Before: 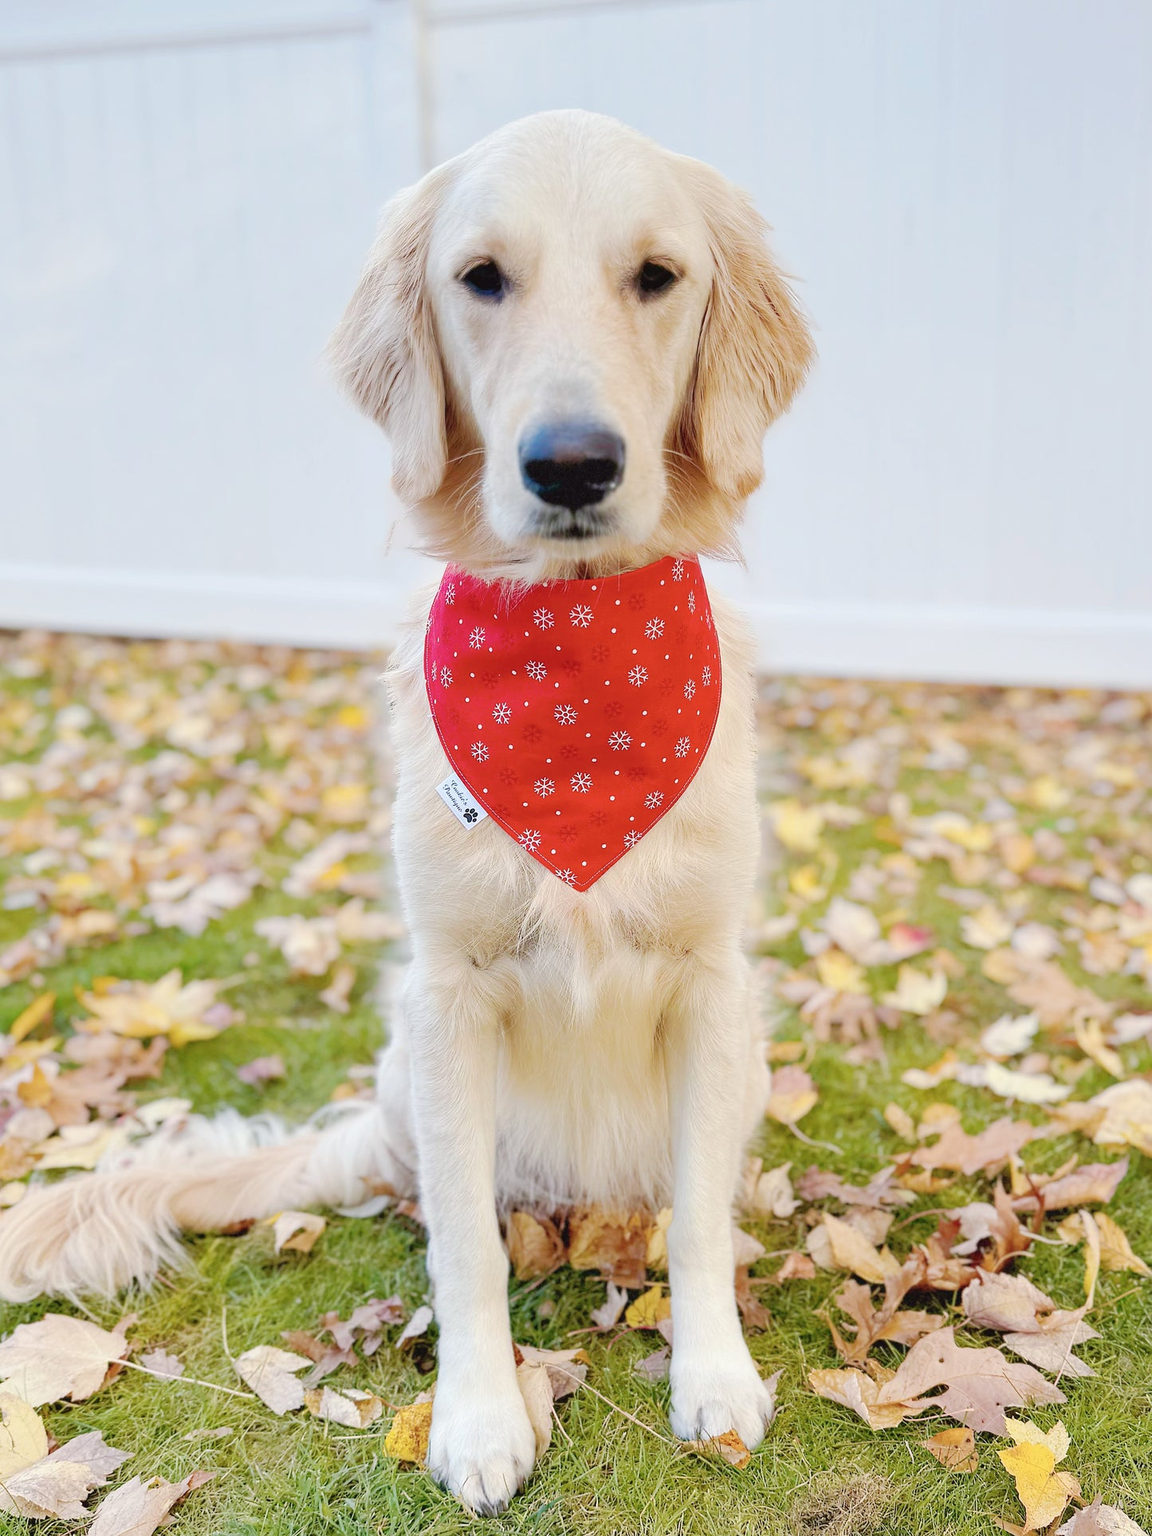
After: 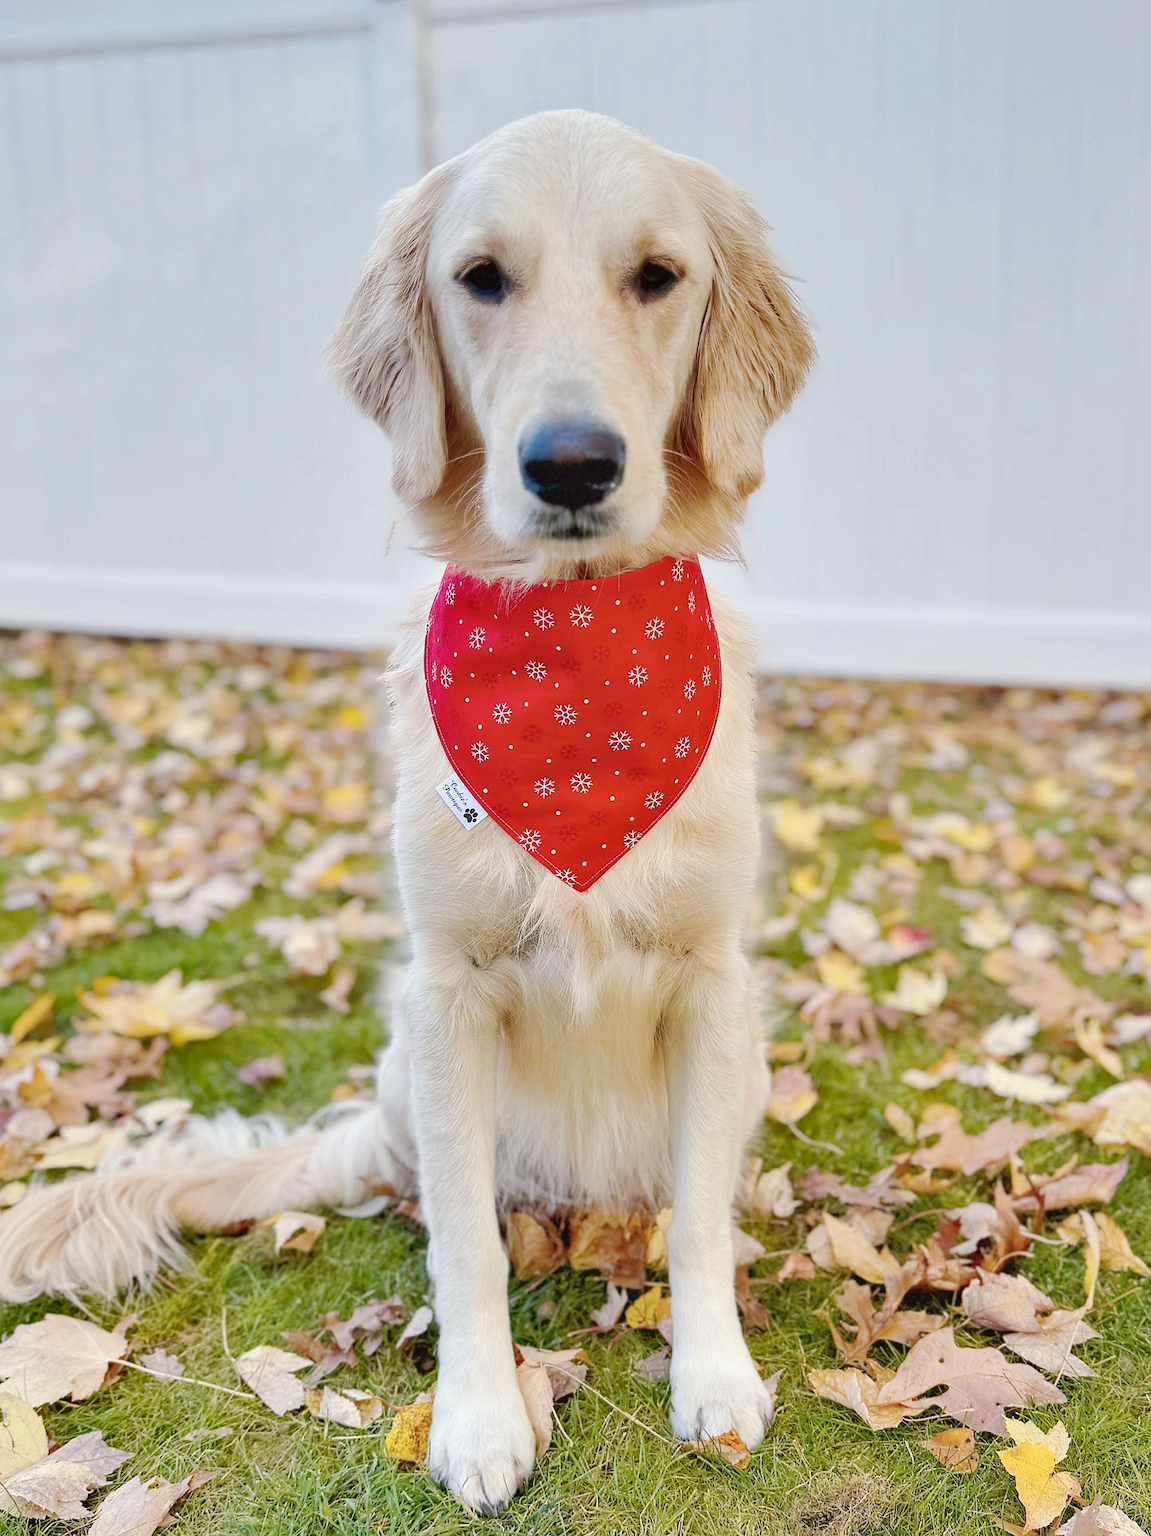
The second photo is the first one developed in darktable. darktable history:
shadows and highlights: shadows 32.83, highlights -47.7, soften with gaussian
tone equalizer: on, module defaults
